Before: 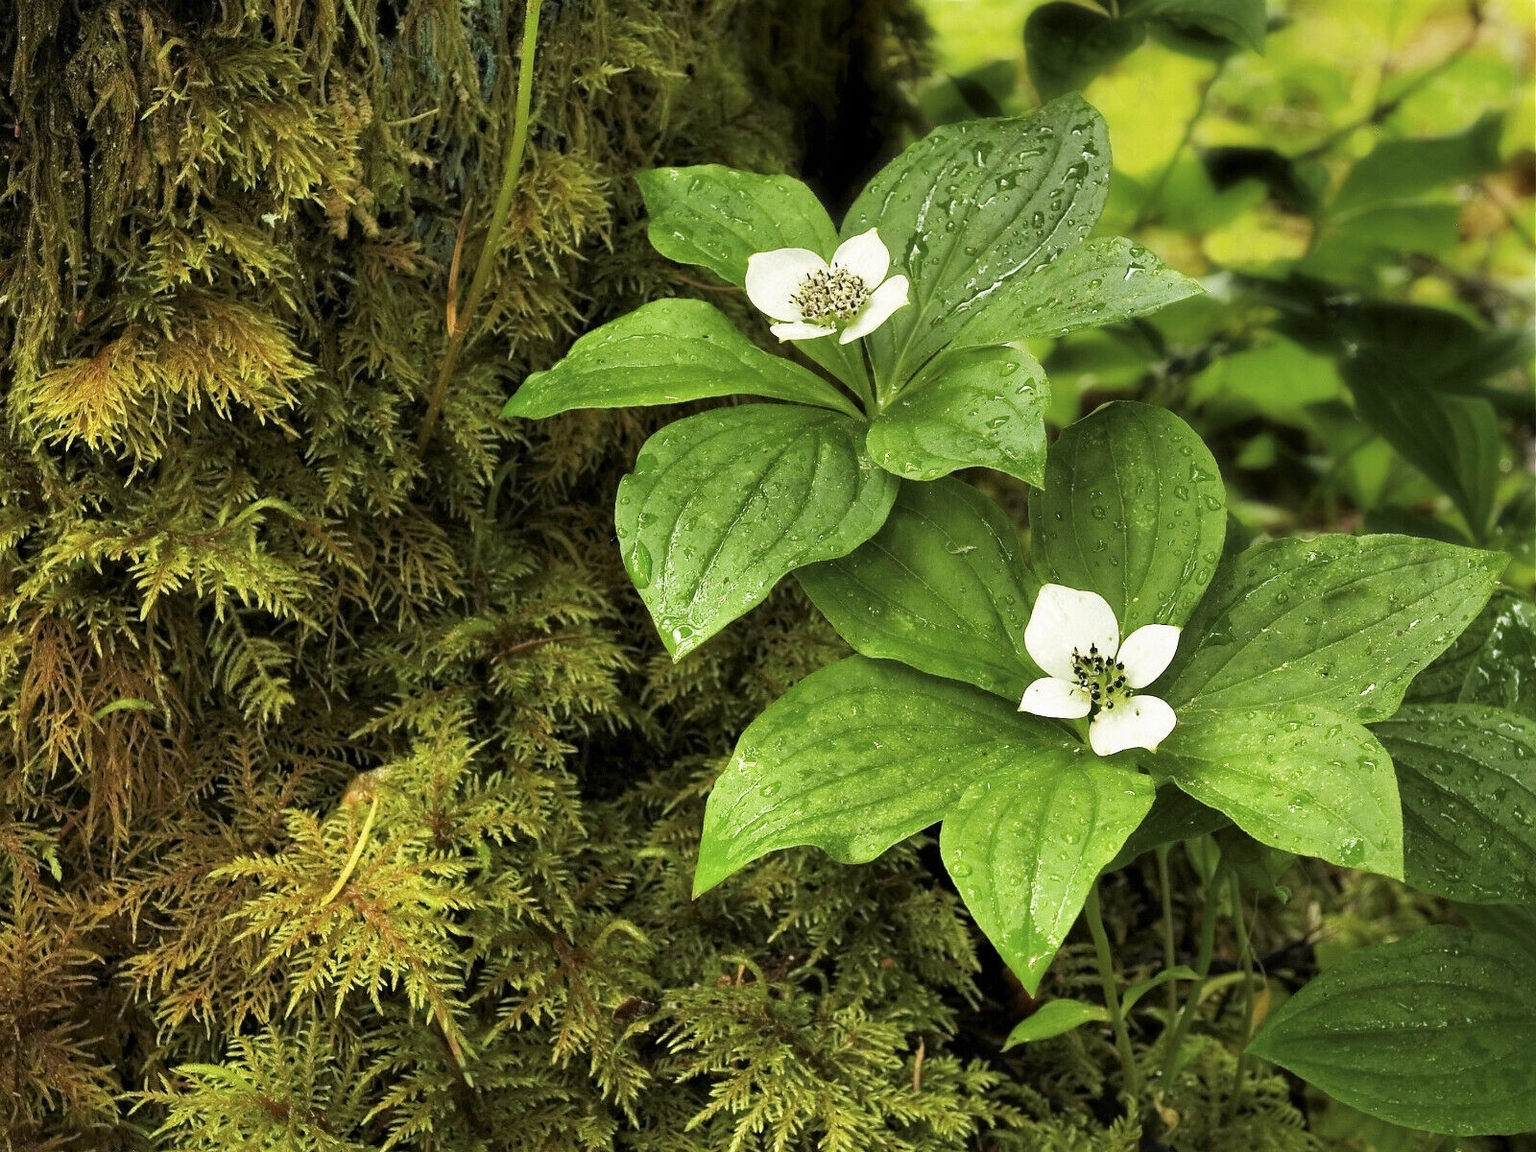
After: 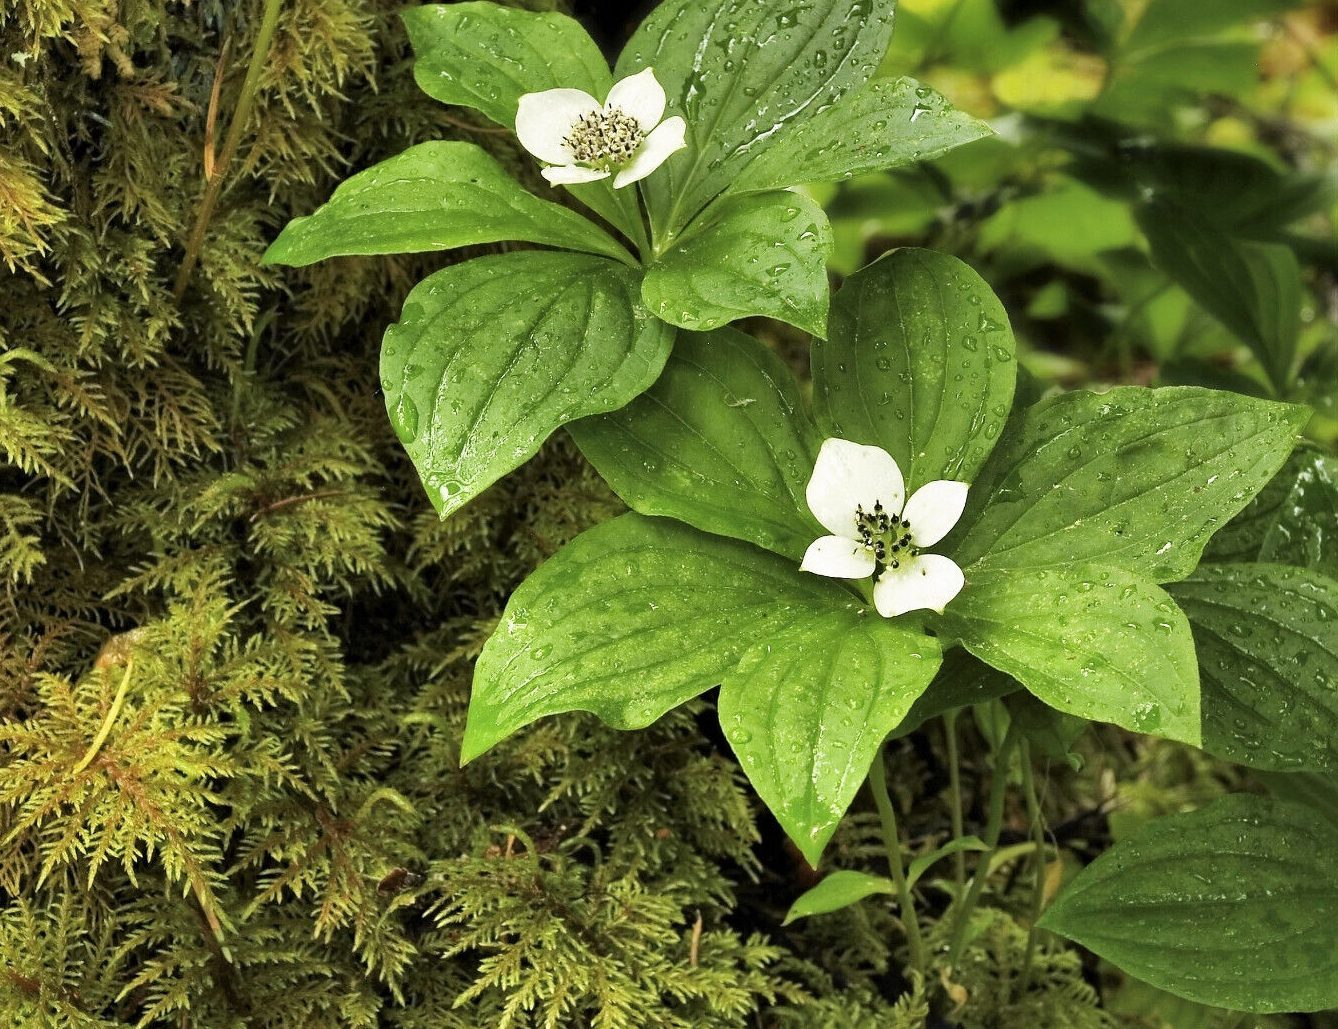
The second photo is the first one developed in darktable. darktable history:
crop: left 16.315%, top 14.246%
shadows and highlights: soften with gaussian
